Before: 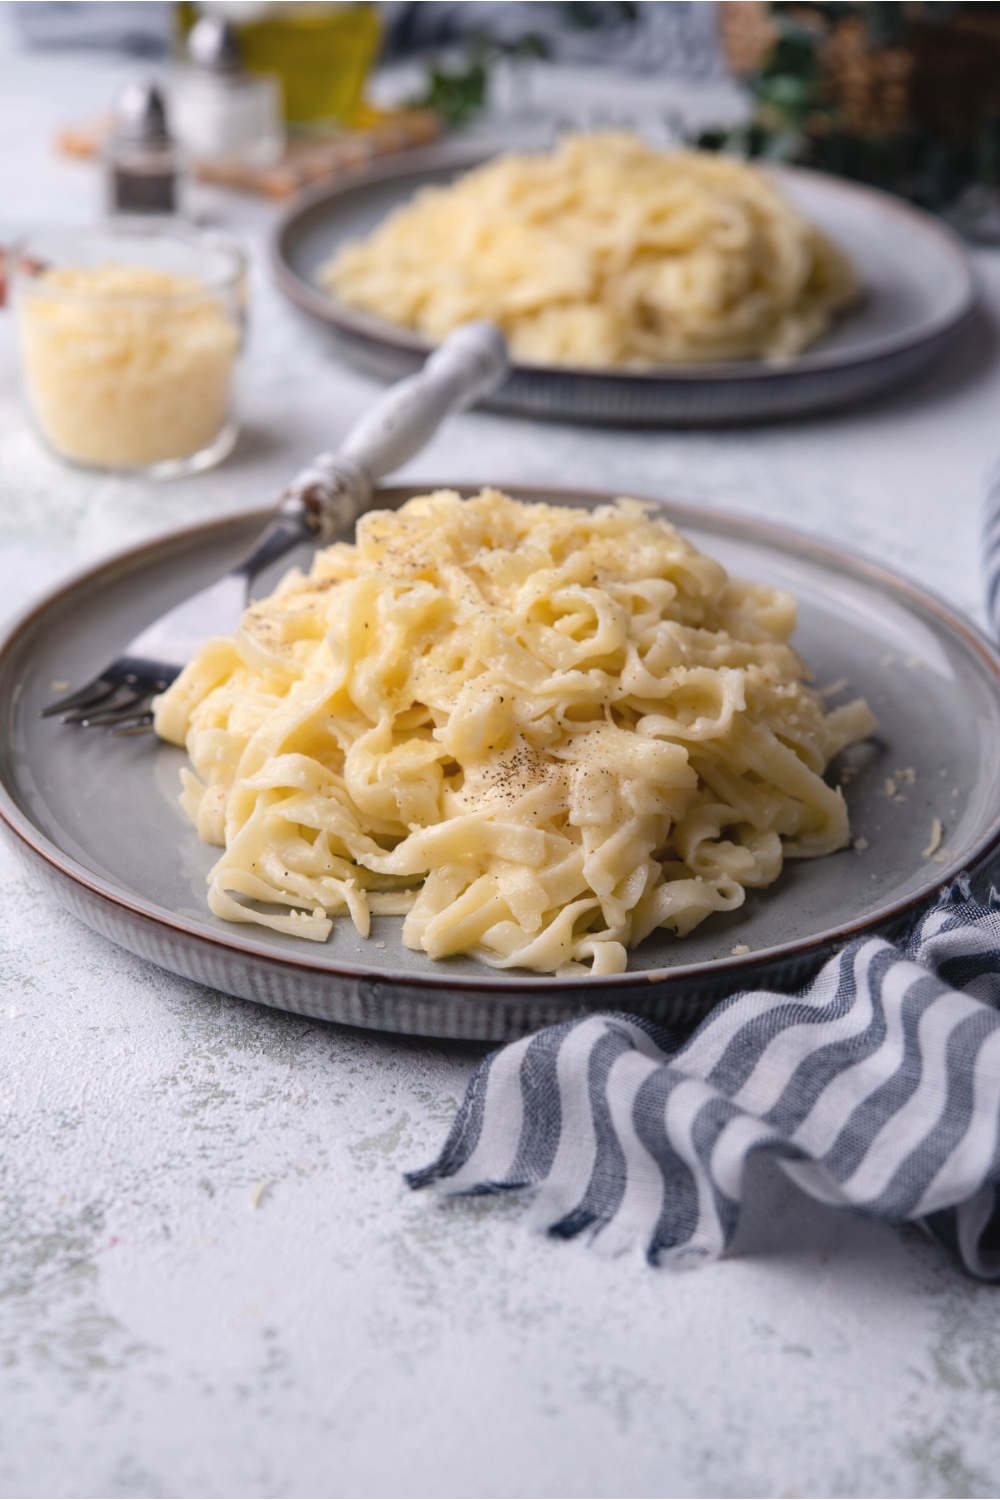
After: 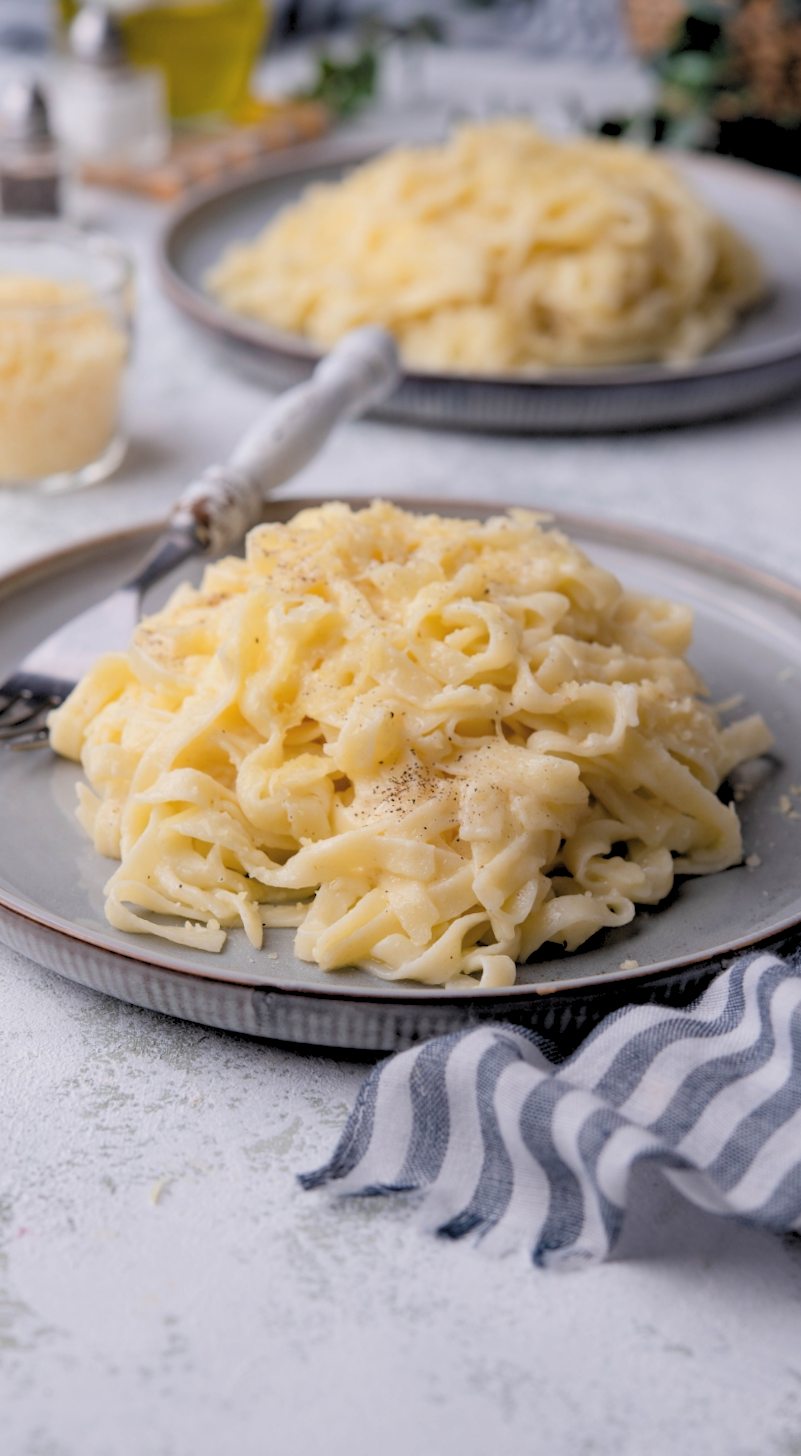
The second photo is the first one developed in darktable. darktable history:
rotate and perspective: rotation 0.074°, lens shift (vertical) 0.096, lens shift (horizontal) -0.041, crop left 0.043, crop right 0.952, crop top 0.024, crop bottom 0.979
crop: left 8.026%, right 7.374%
rgb levels: preserve colors sum RGB, levels [[0.038, 0.433, 0.934], [0, 0.5, 1], [0, 0.5, 1]]
